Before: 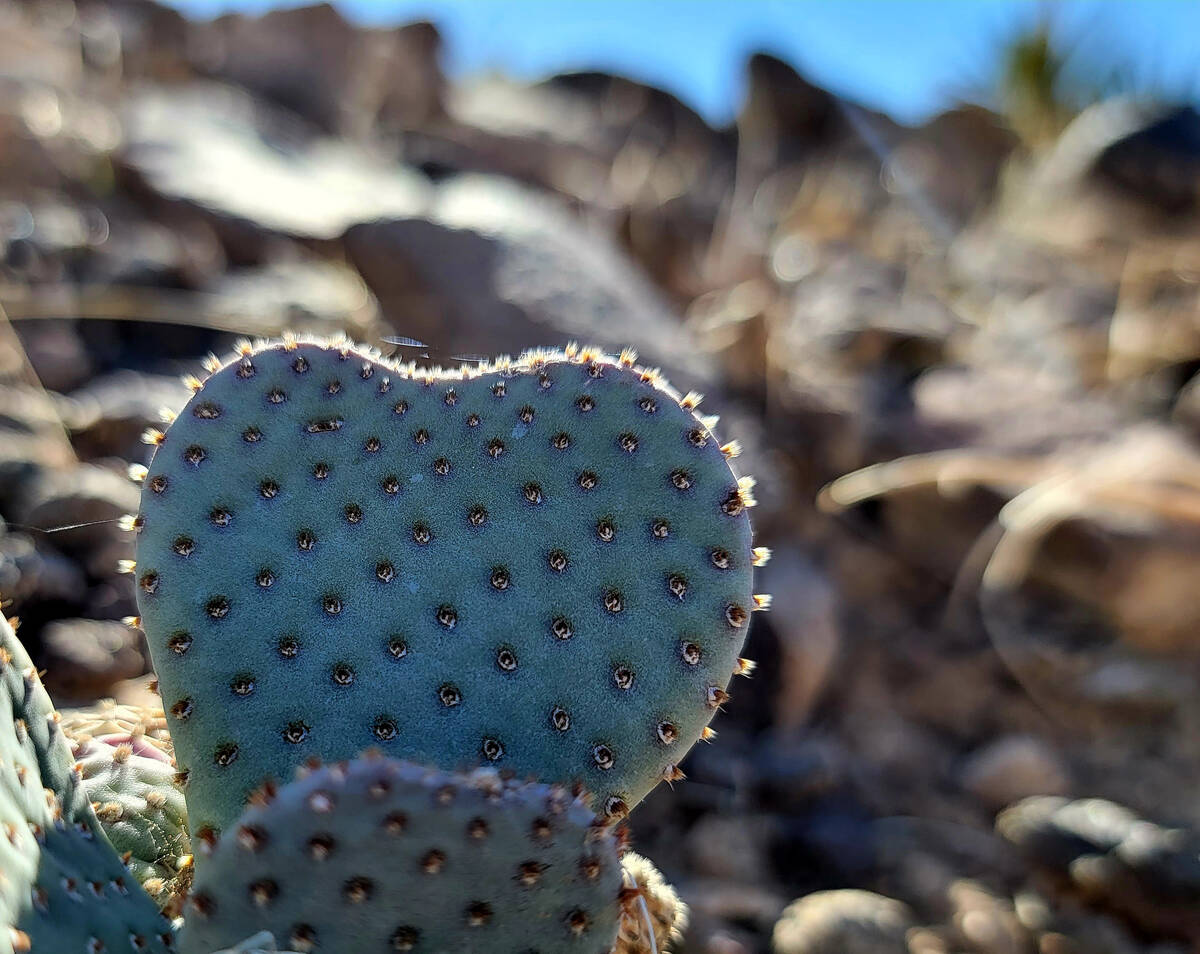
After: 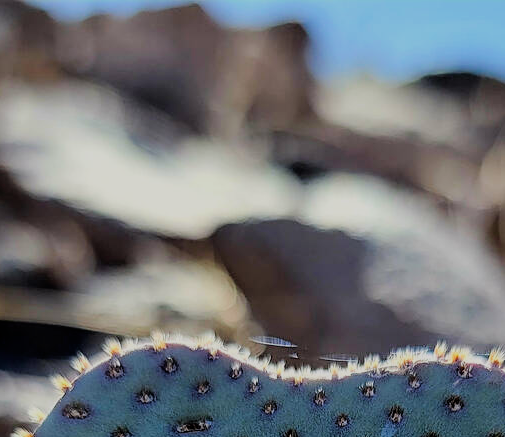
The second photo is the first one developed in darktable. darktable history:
filmic rgb: black relative exposure -7.65 EV, white relative exposure 4.56 EV, hardness 3.61
crop and rotate: left 10.938%, top 0.062%, right 46.968%, bottom 54.111%
contrast brightness saturation: saturation 0.103
